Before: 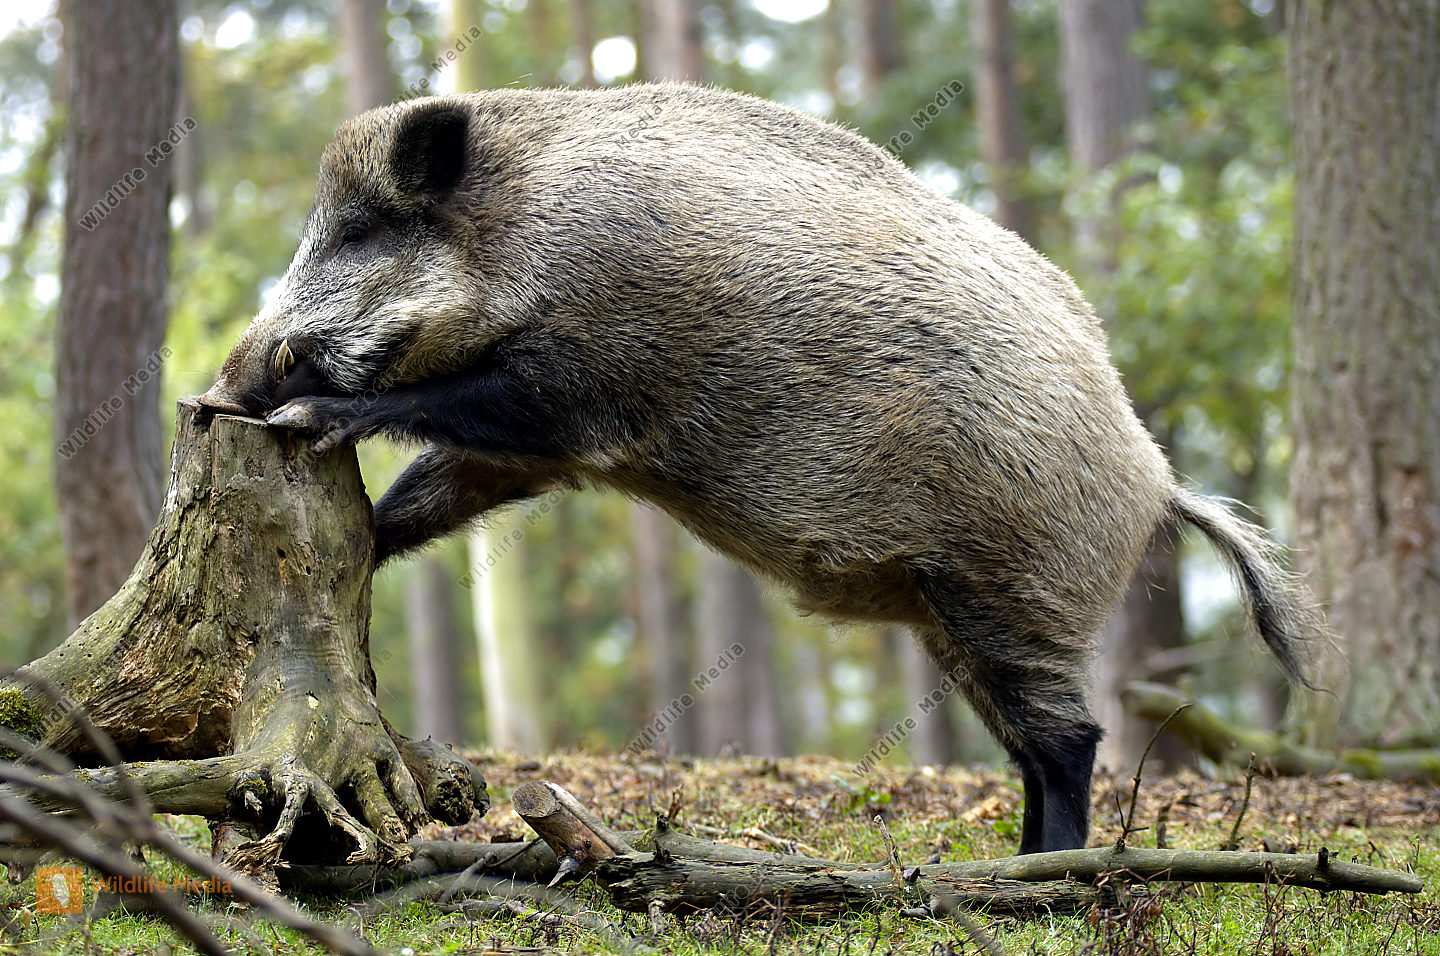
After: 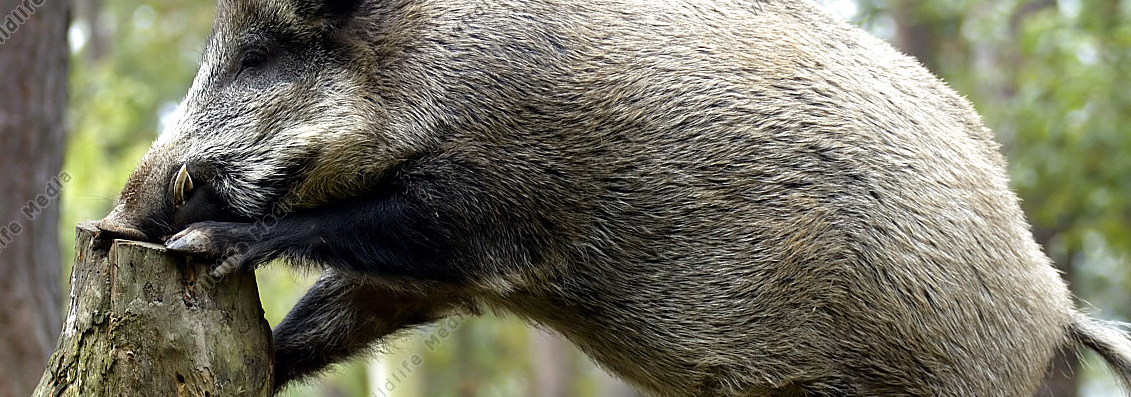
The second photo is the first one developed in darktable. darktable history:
white balance: emerald 1
crop: left 7.036%, top 18.398%, right 14.379%, bottom 40.043%
